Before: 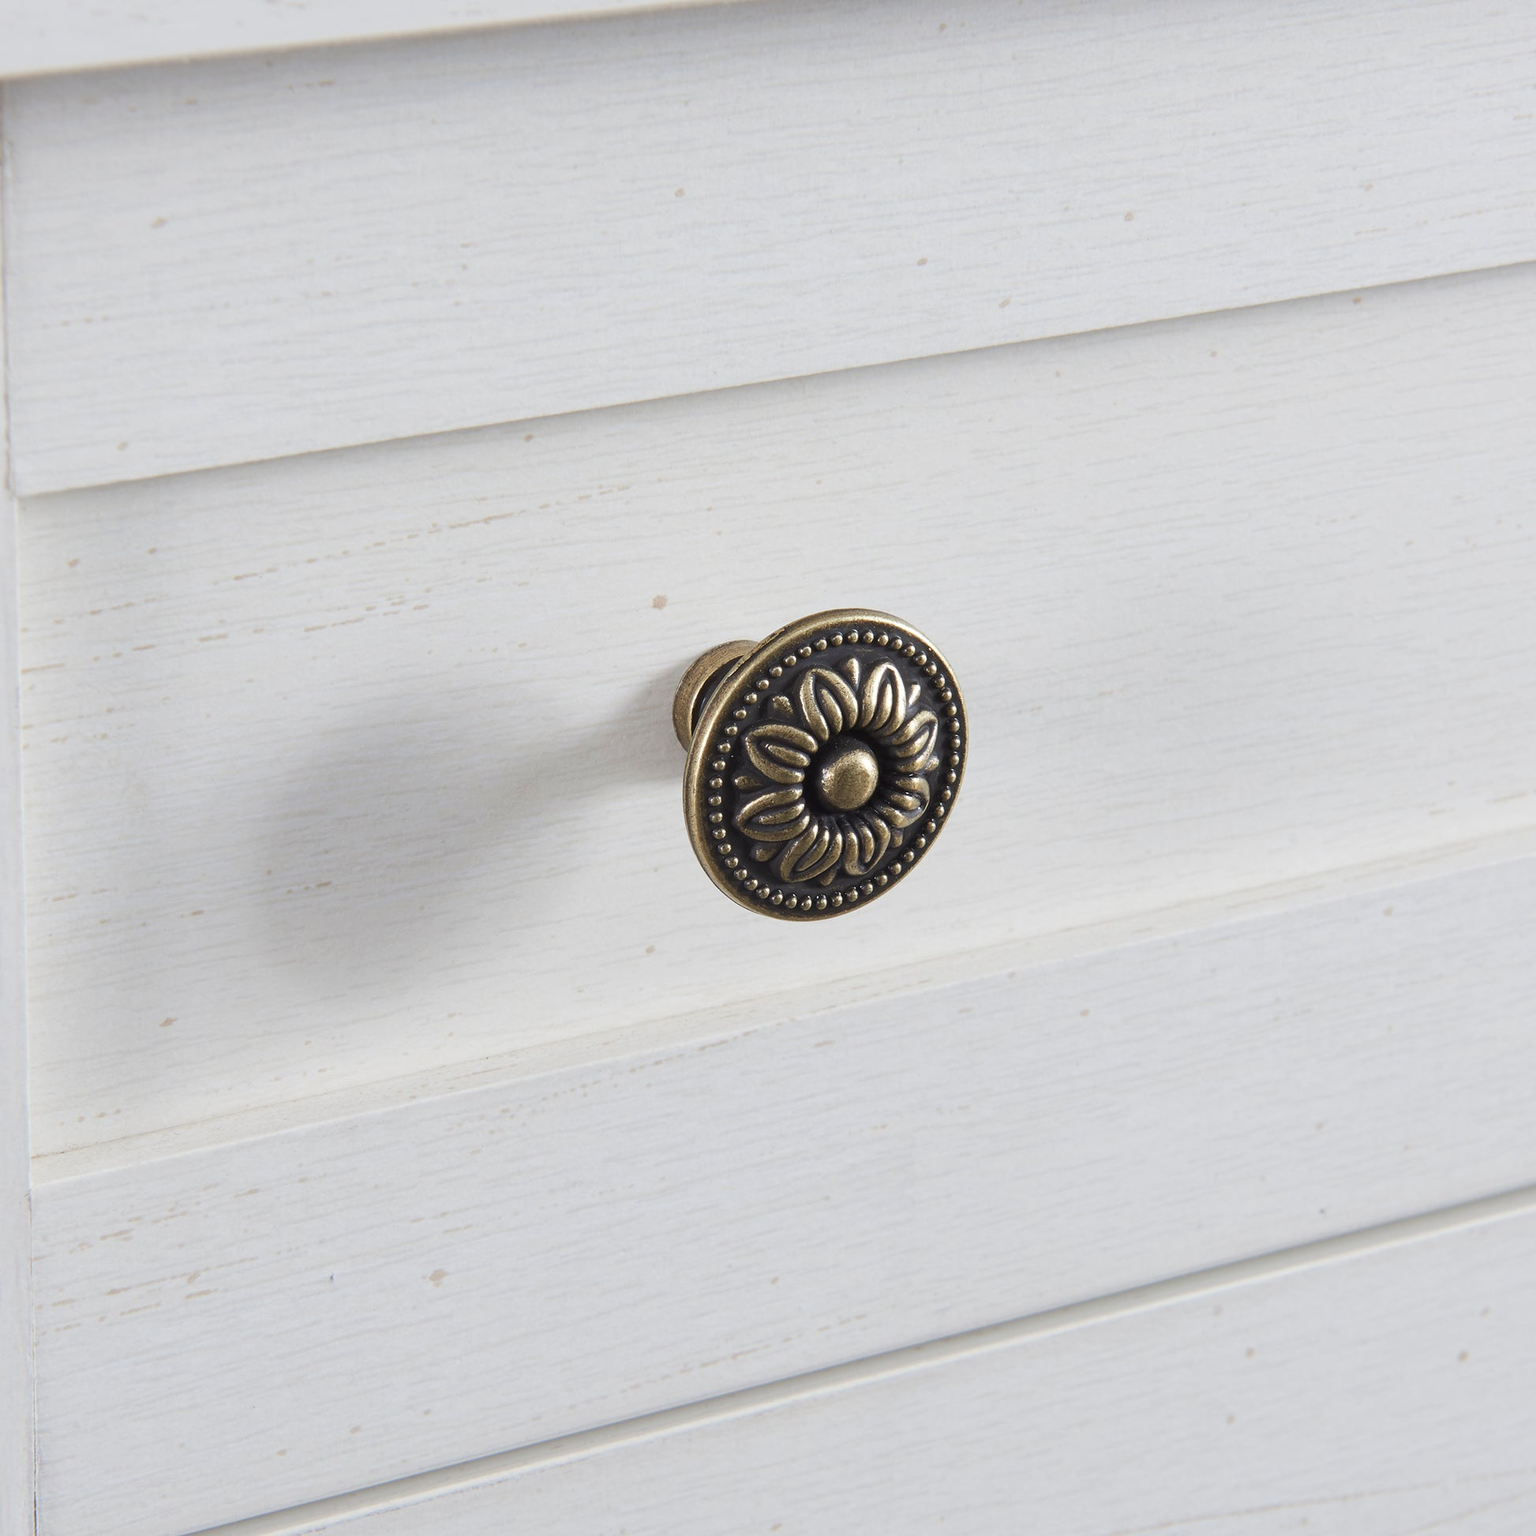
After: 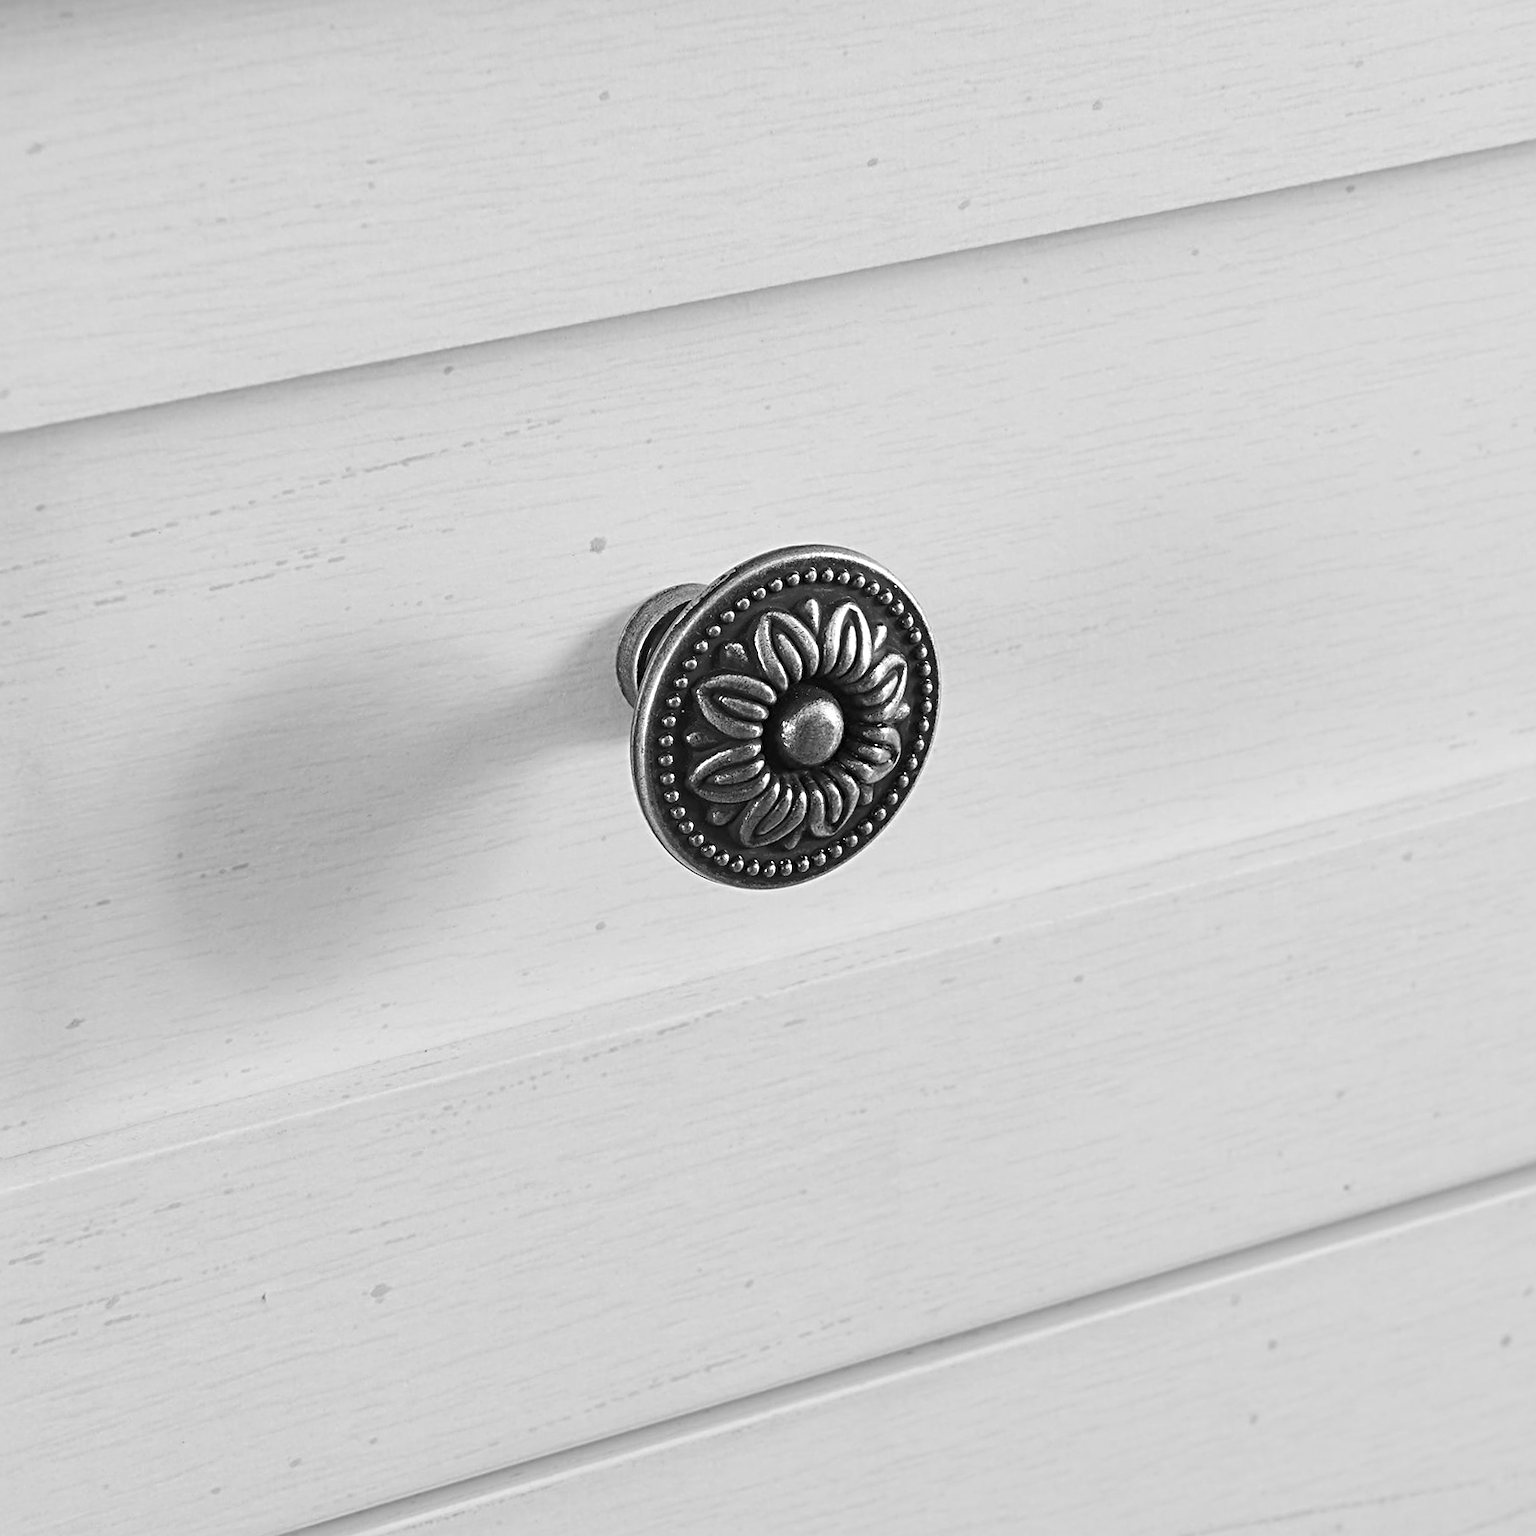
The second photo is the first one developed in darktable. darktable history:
sharpen: radius 4
color zones: curves: ch1 [(0, -0.014) (0.143, -0.013) (0.286, -0.013) (0.429, -0.016) (0.571, -0.019) (0.714, -0.015) (0.857, 0.002) (1, -0.014)]
crop and rotate: angle 1.96°, left 5.673%, top 5.673%
base curve: curves: ch0 [(0, 0) (0.297, 0.298) (1, 1)], preserve colors none
color correction: highlights a* 4.02, highlights b* 4.98, shadows a* -7.55, shadows b* 4.98
